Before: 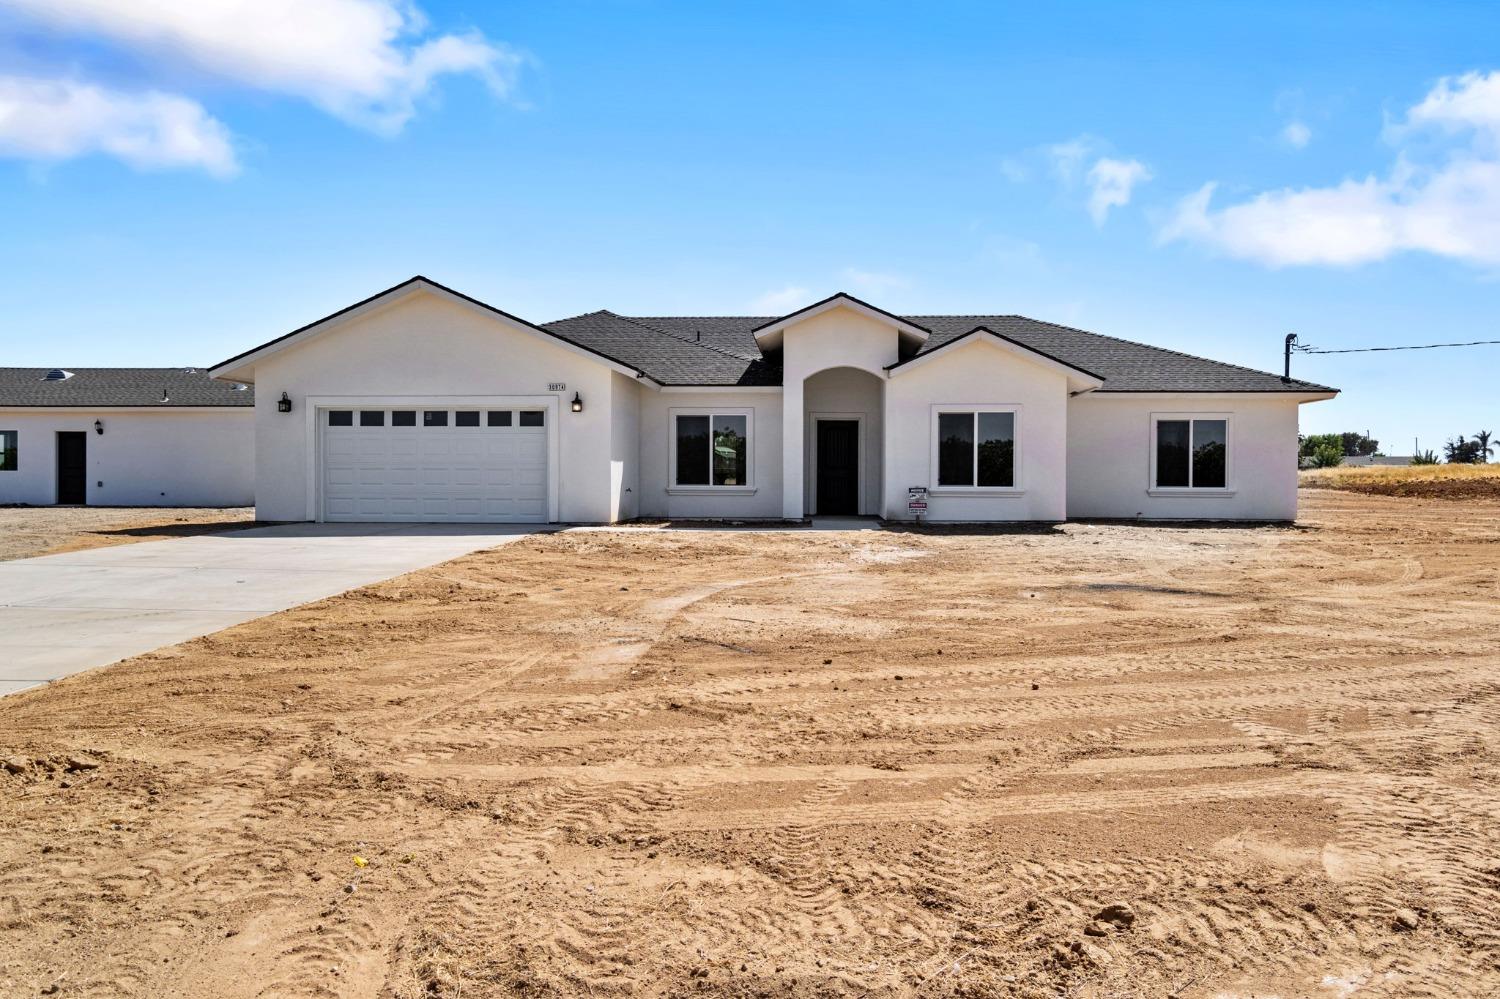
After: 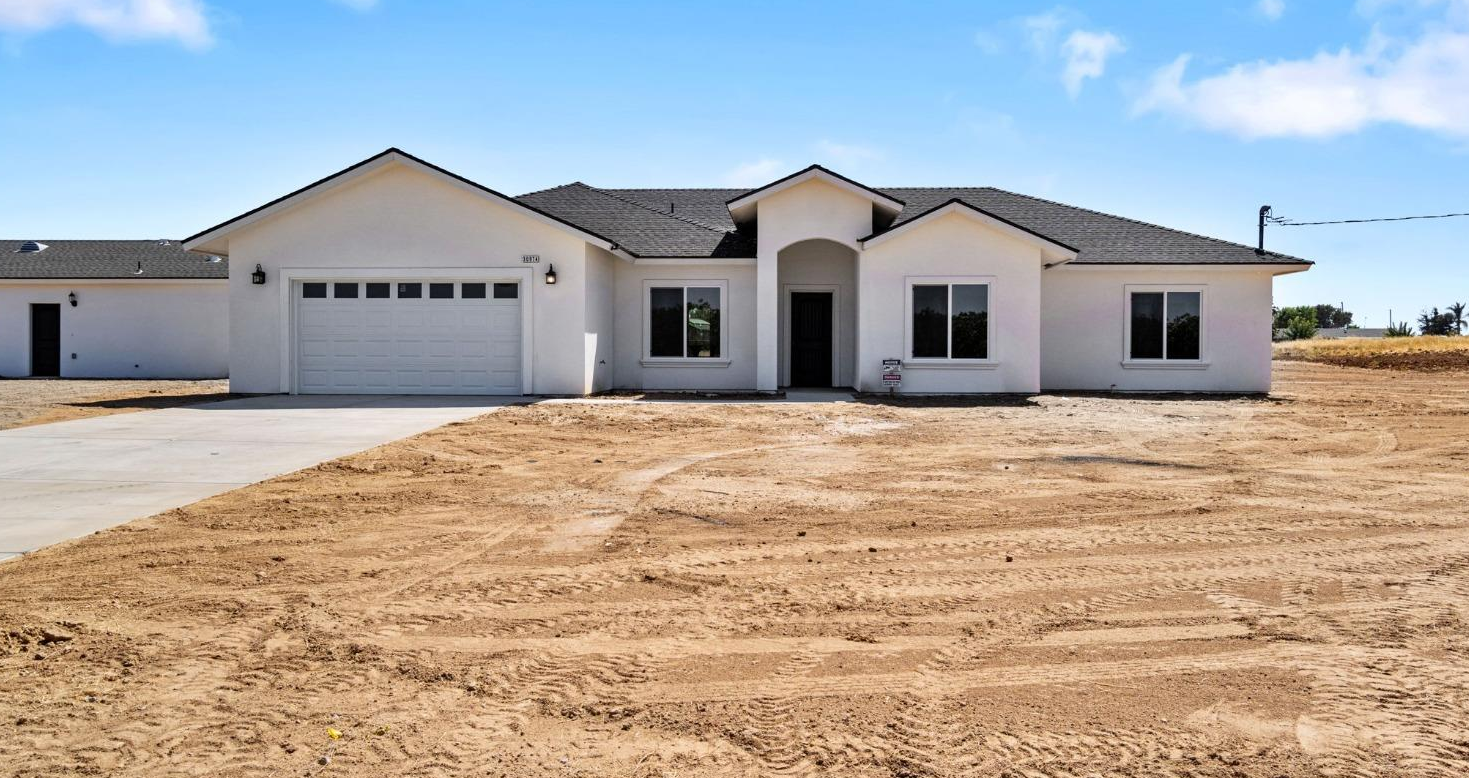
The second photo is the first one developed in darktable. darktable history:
crop and rotate: left 1.814%, top 12.818%, right 0.25%, bottom 9.225%
rgb levels: preserve colors max RGB
